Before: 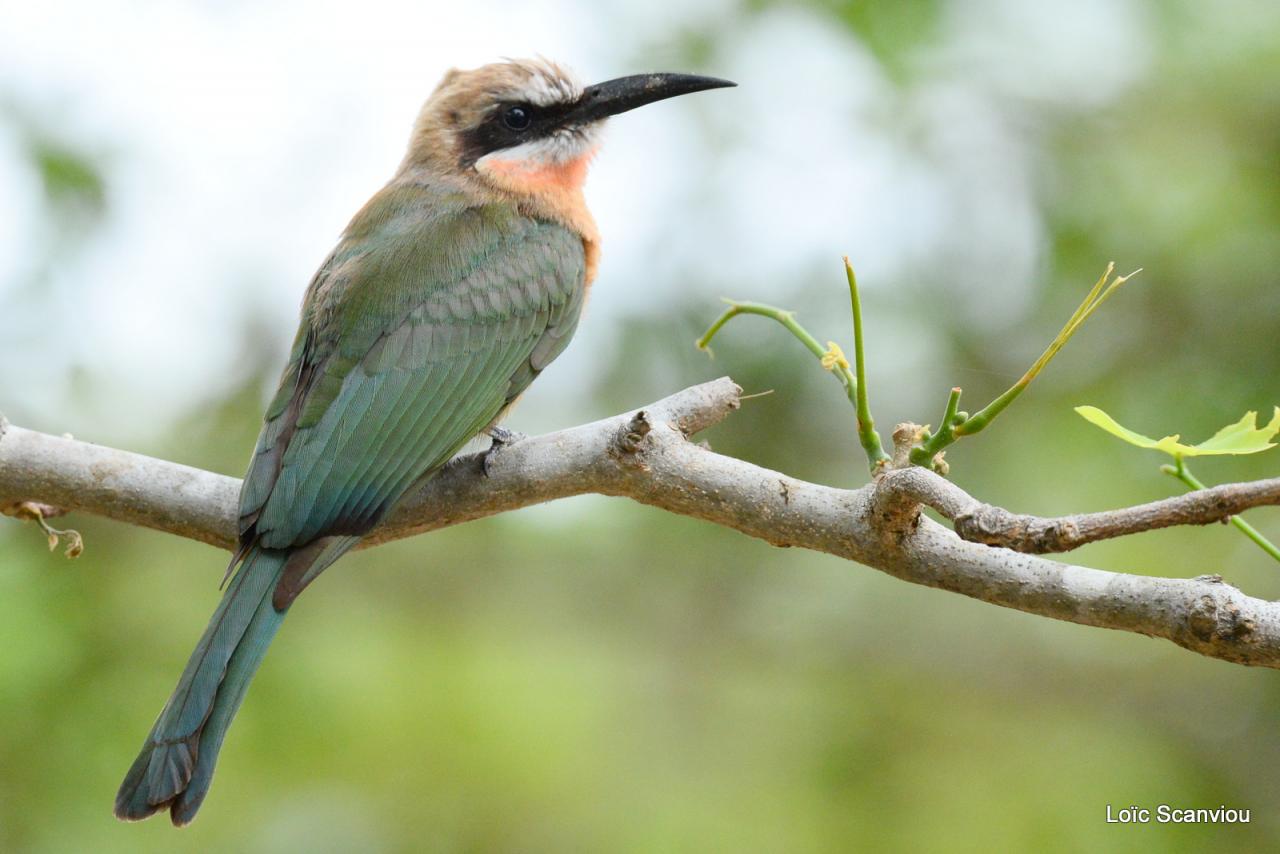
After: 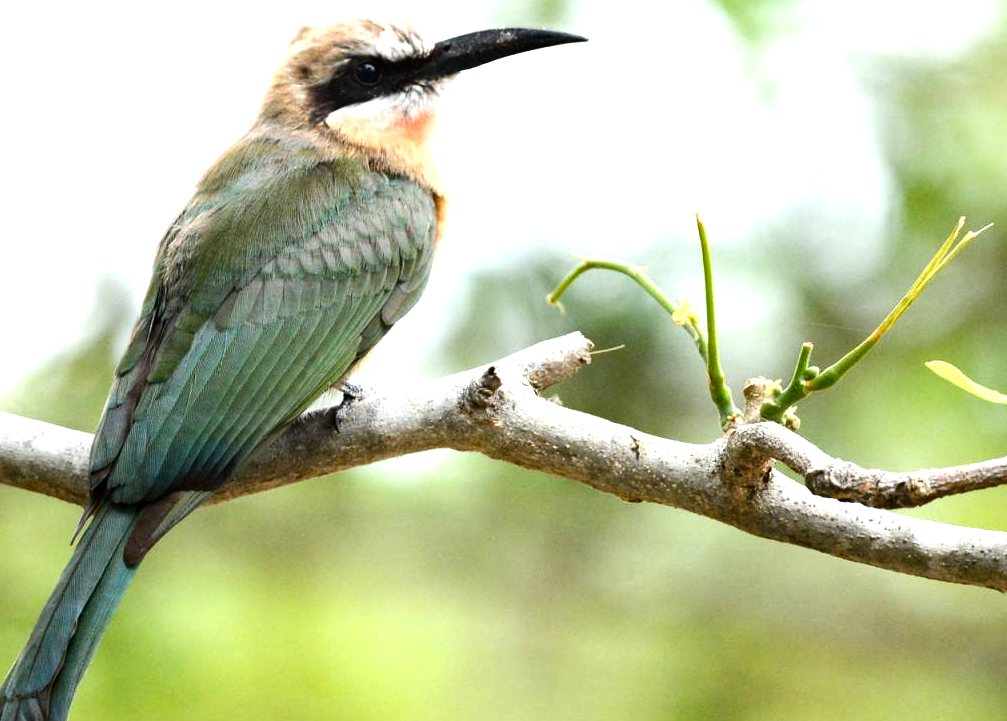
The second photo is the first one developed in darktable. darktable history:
tone equalizer: -8 EV -1.05 EV, -7 EV -0.983 EV, -6 EV -0.902 EV, -5 EV -0.544 EV, -3 EV 0.556 EV, -2 EV 0.885 EV, -1 EV 1.01 EV, +0 EV 1.07 EV, edges refinement/feathering 500, mask exposure compensation -1.57 EV, preserve details no
haze removal: compatibility mode true, adaptive false
crop: left 11.681%, top 5.275%, right 9.578%, bottom 10.246%
